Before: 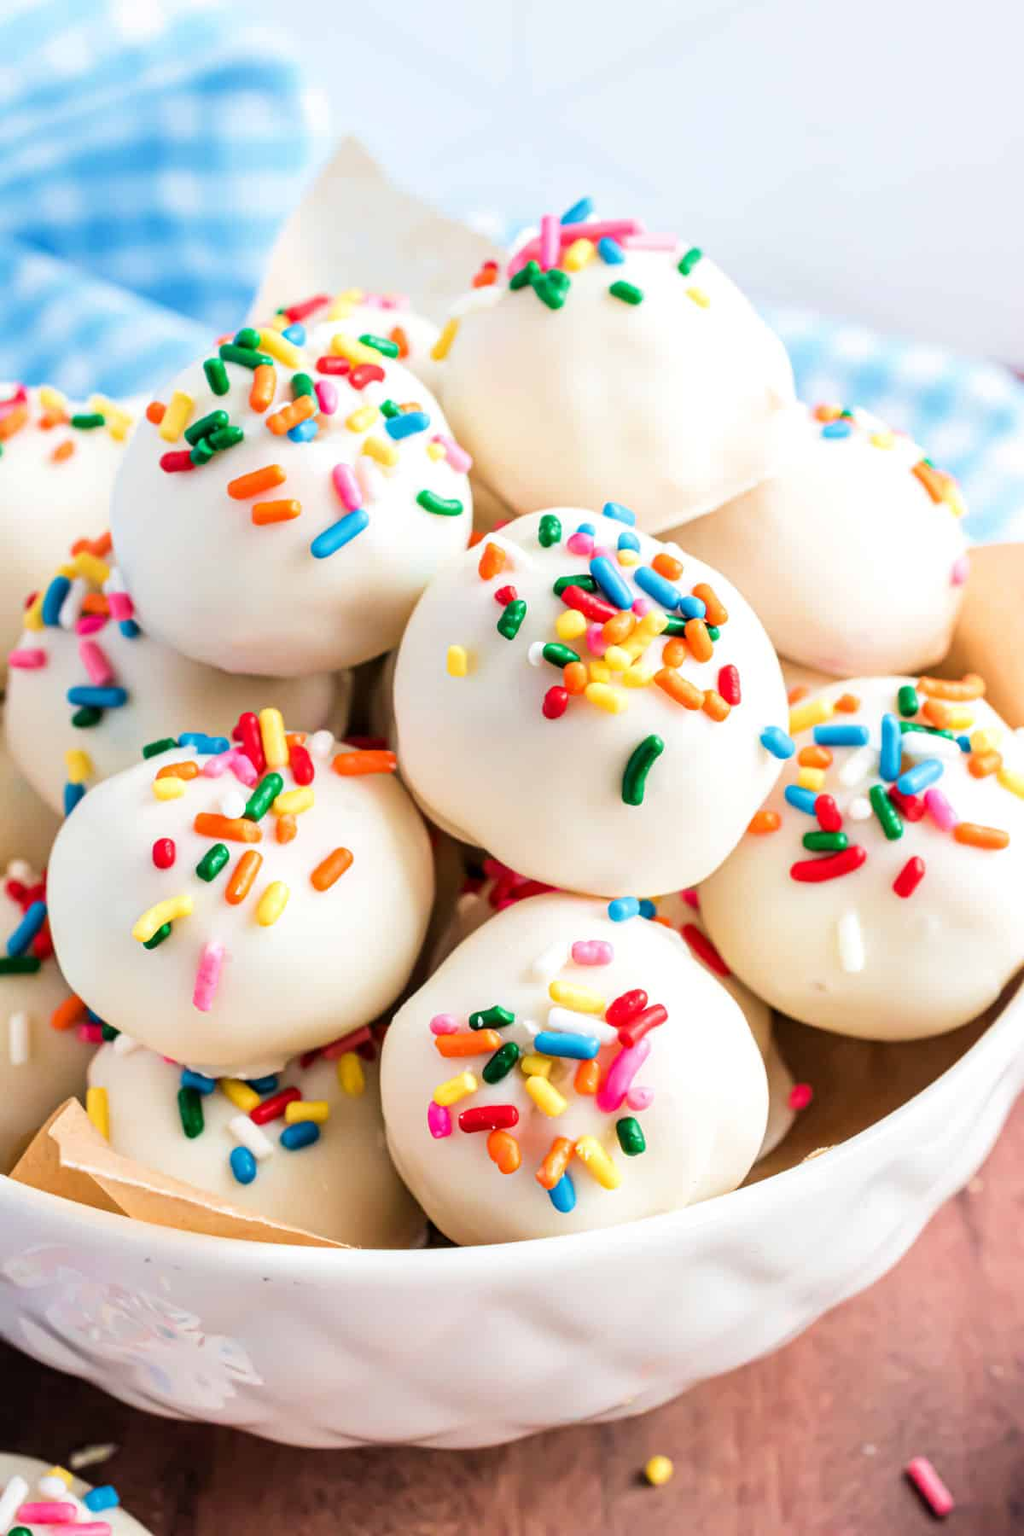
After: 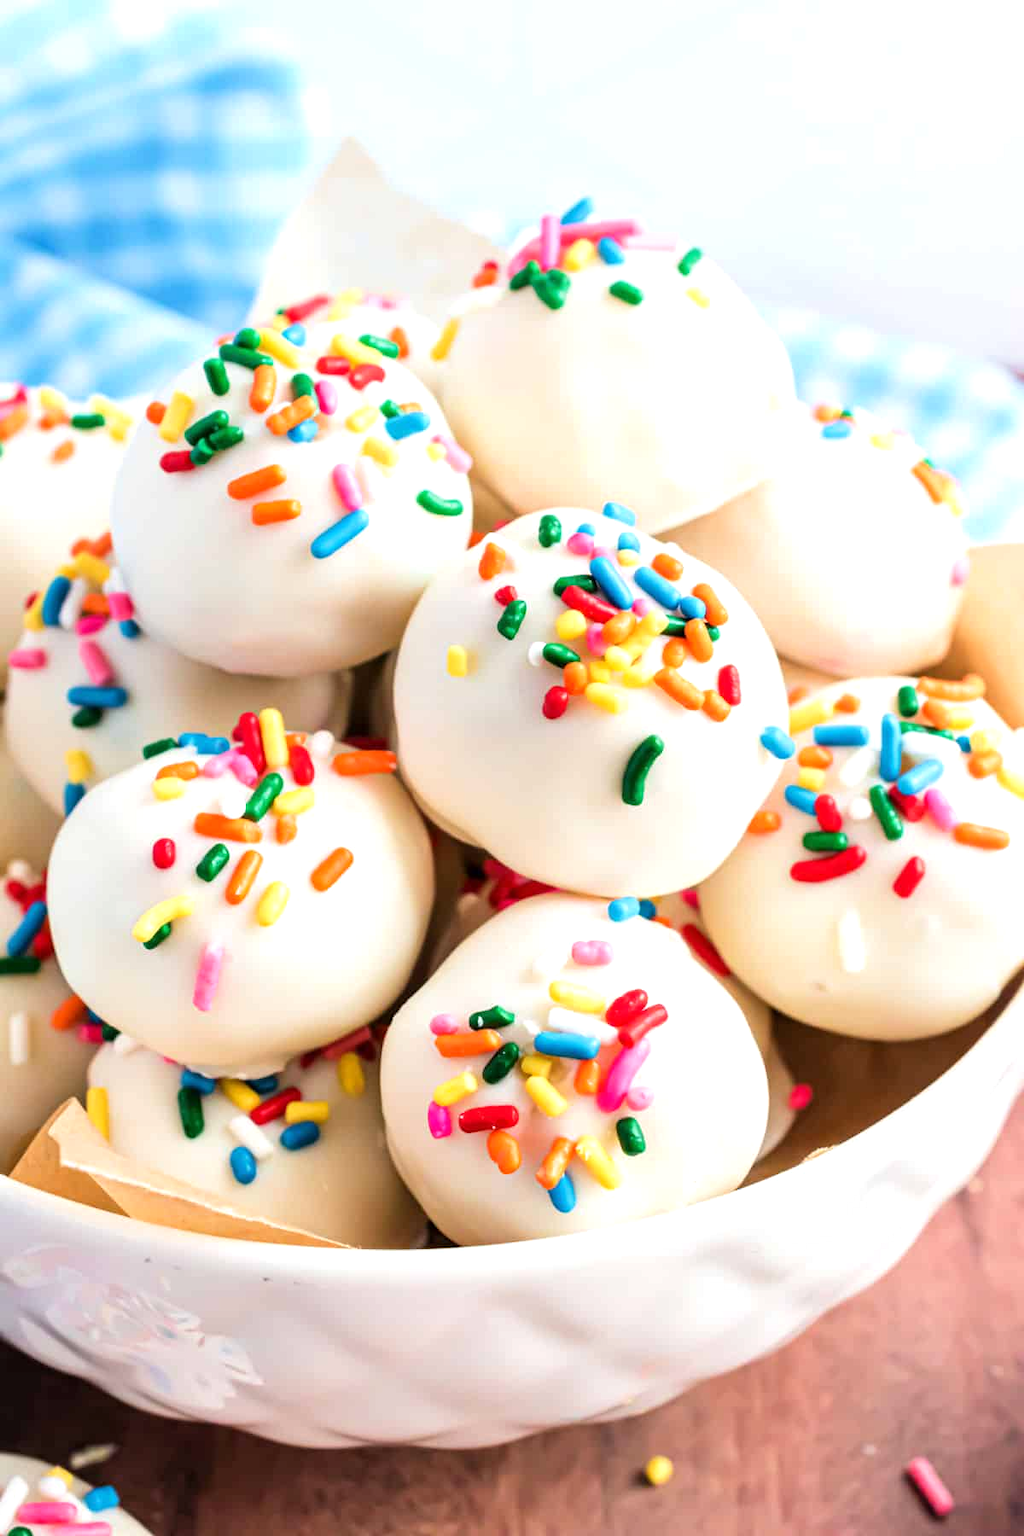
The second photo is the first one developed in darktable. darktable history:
exposure: exposure 0.223 EV, compensate exposure bias true, compensate highlight preservation false
